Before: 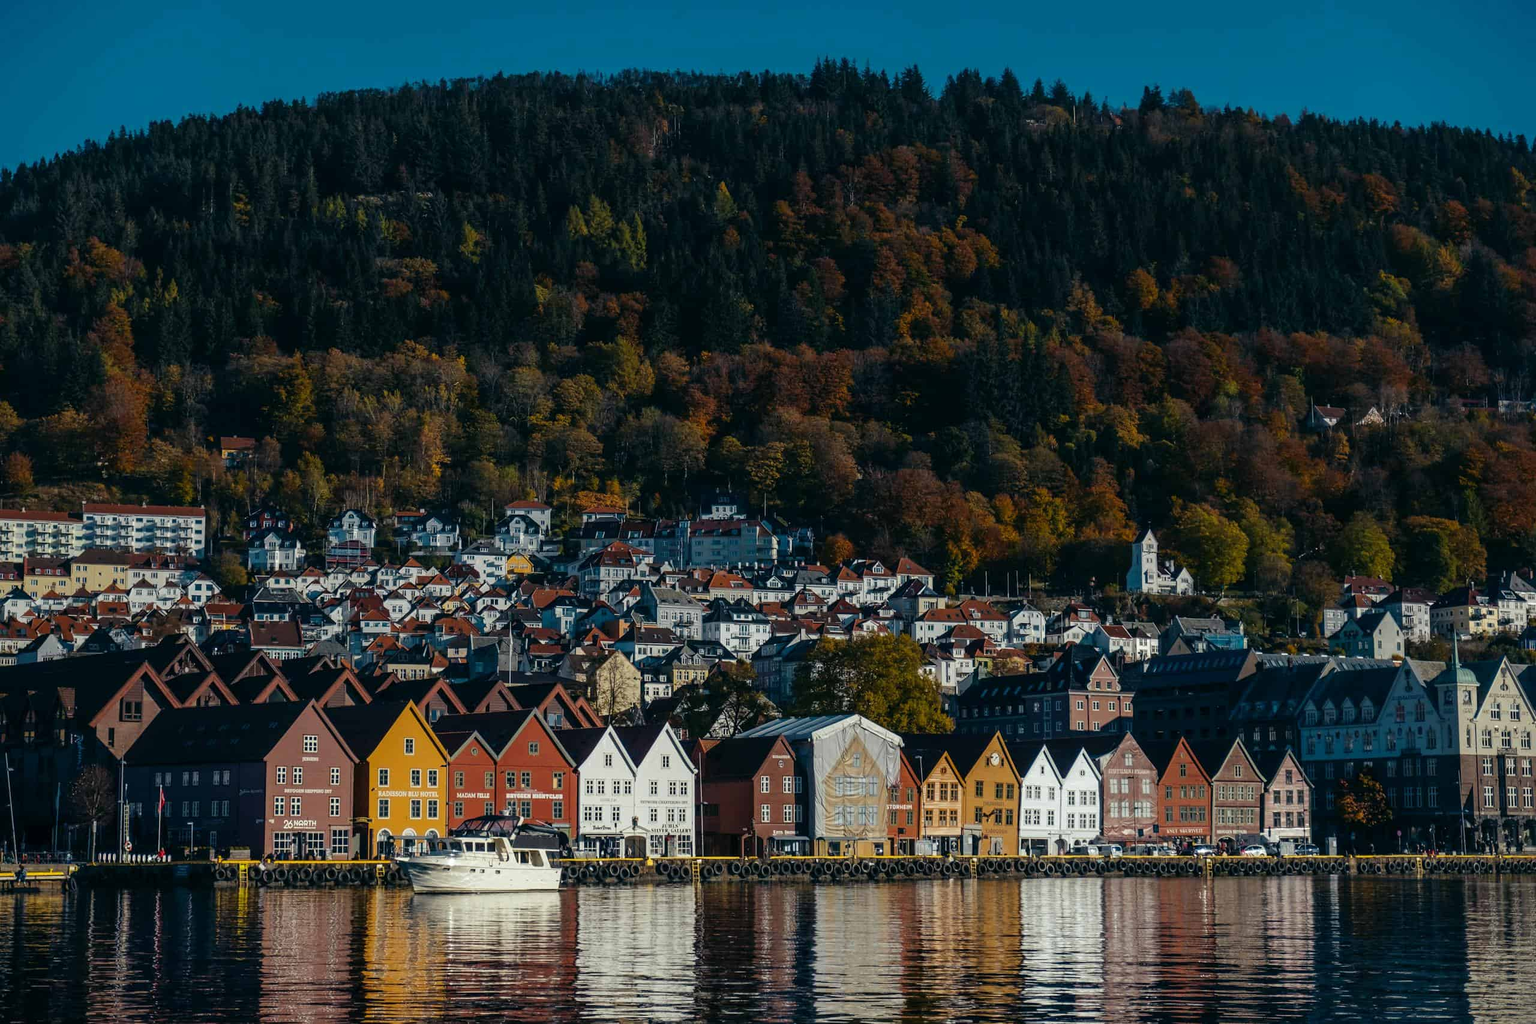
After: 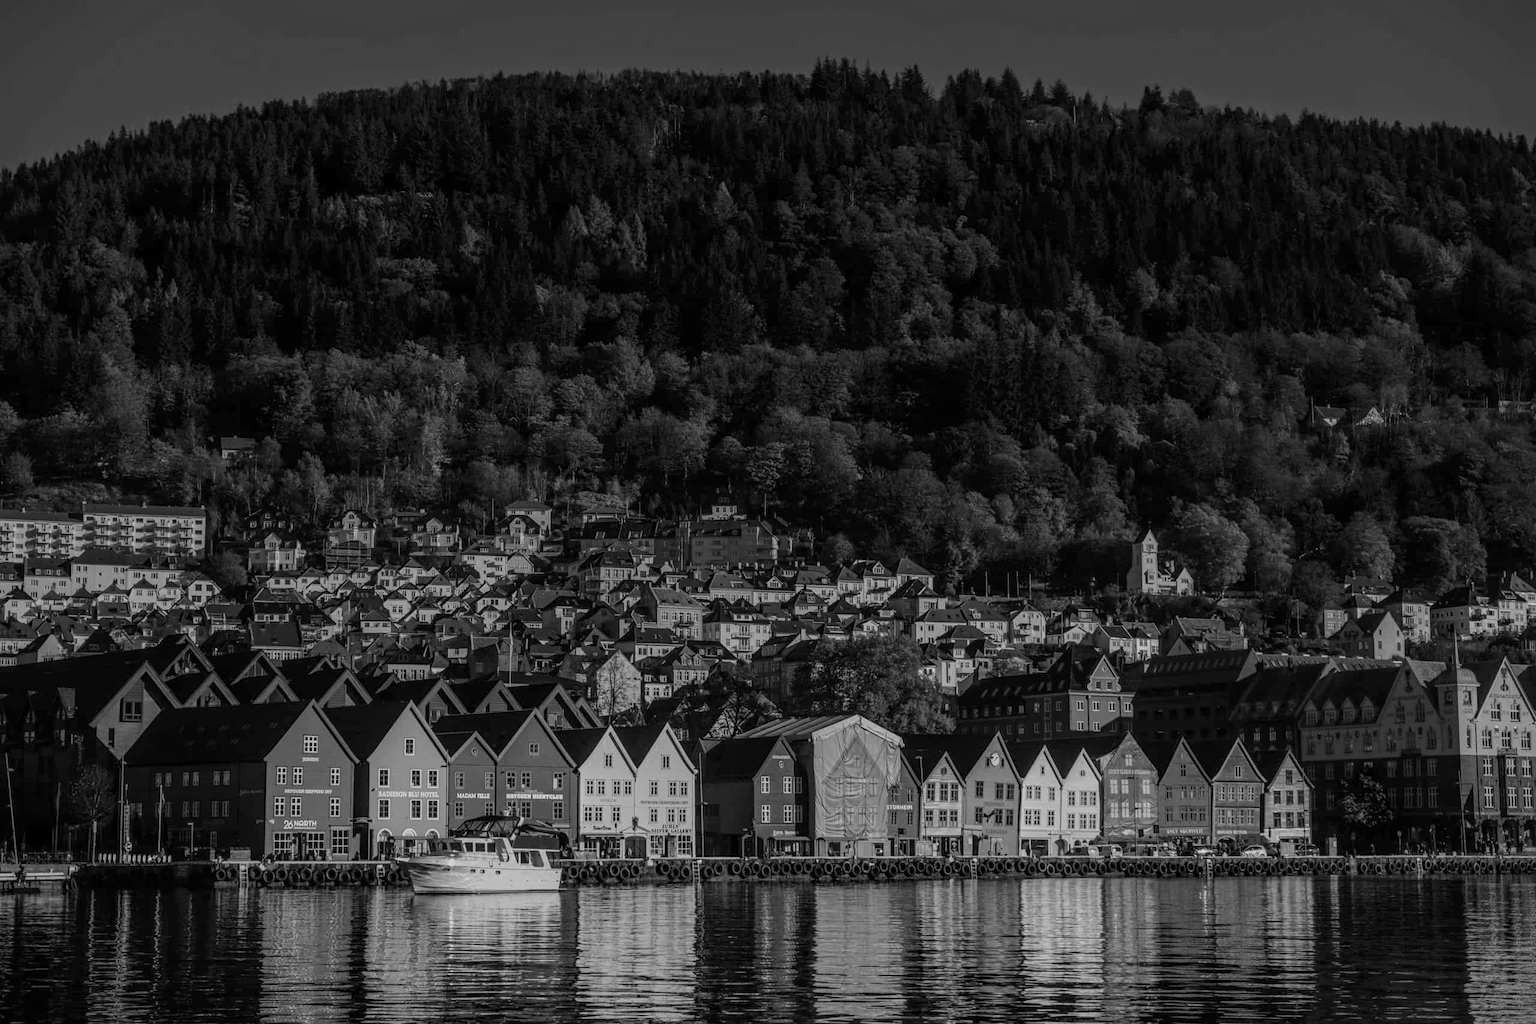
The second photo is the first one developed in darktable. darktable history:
monochrome: a 79.32, b 81.83, size 1.1
exposure: exposure 0.2 EV, compensate highlight preservation false
local contrast: on, module defaults
